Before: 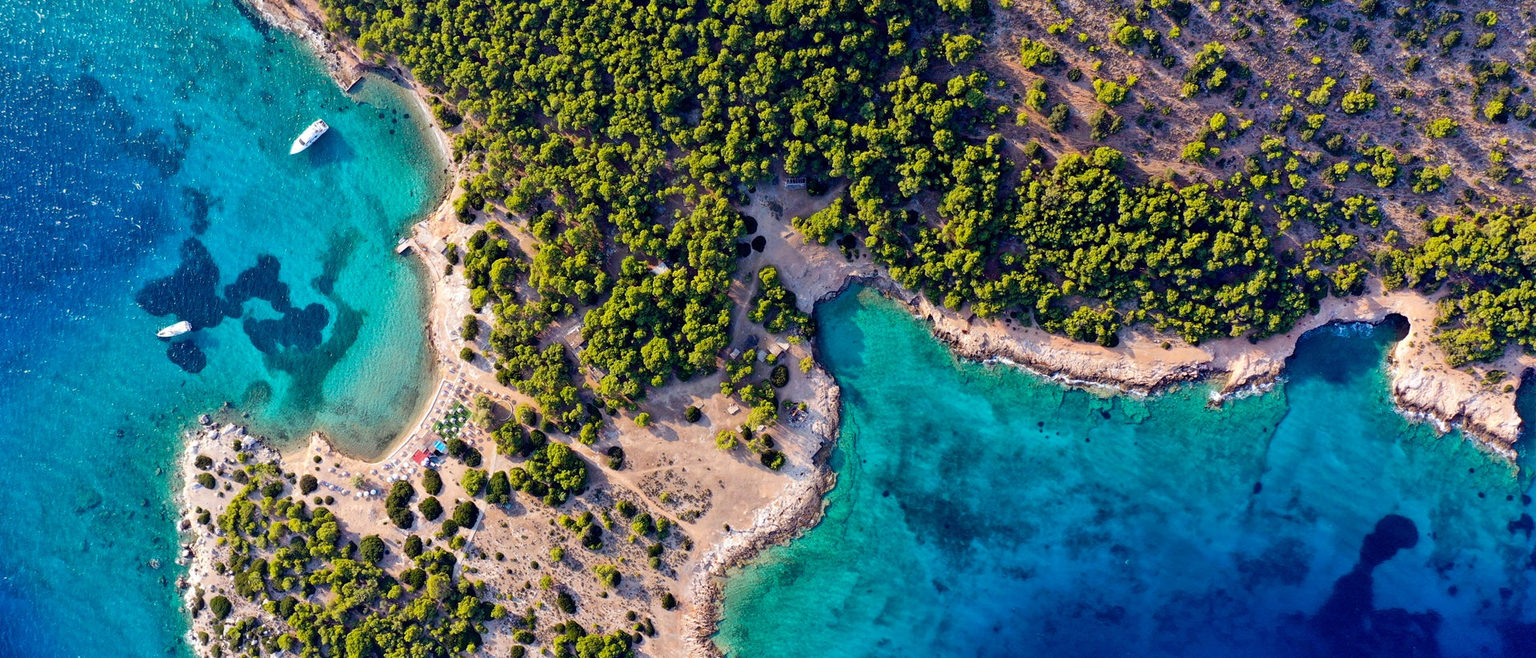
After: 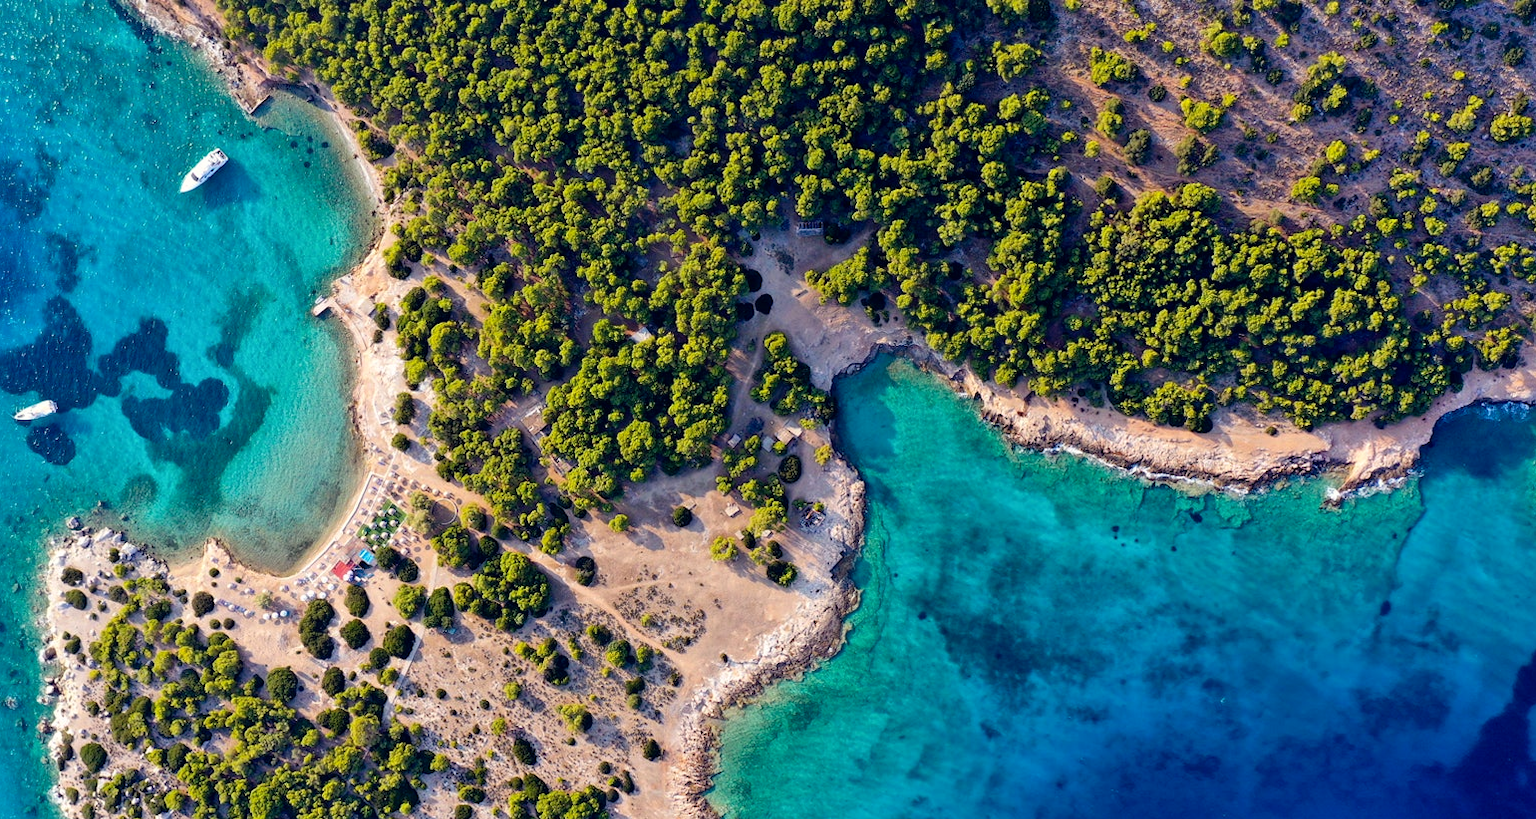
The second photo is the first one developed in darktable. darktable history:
color correction: highlights a* 0.48, highlights b* 2.68, shadows a* -1.03, shadows b* -4.4
crop and rotate: left 9.48%, right 10.233%
